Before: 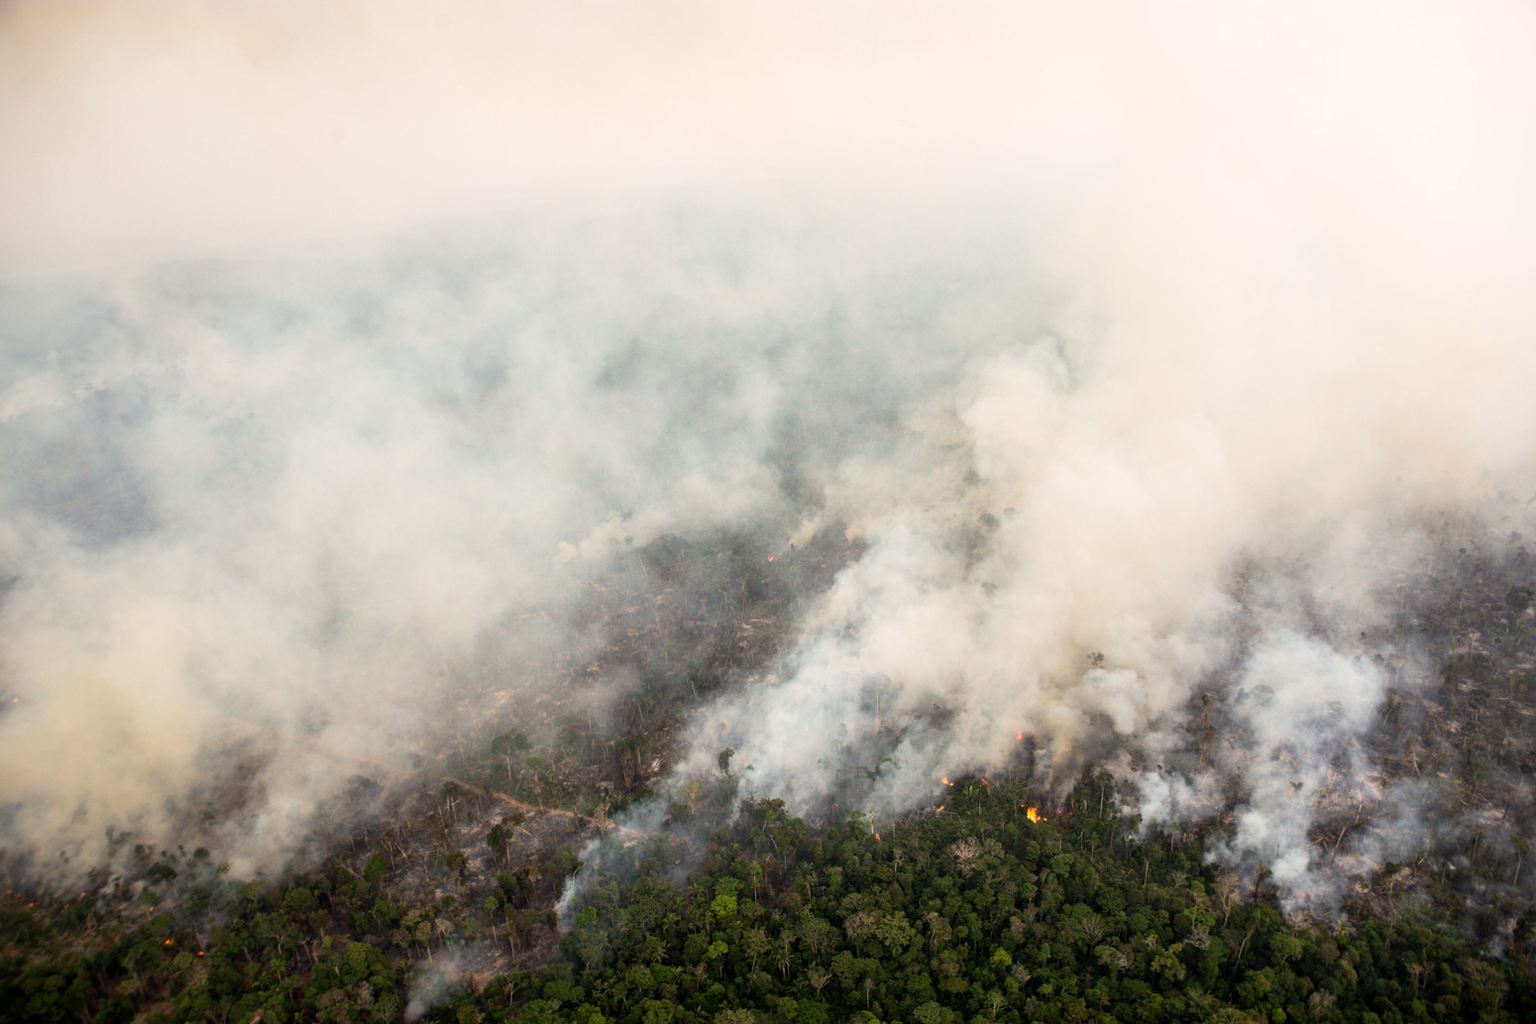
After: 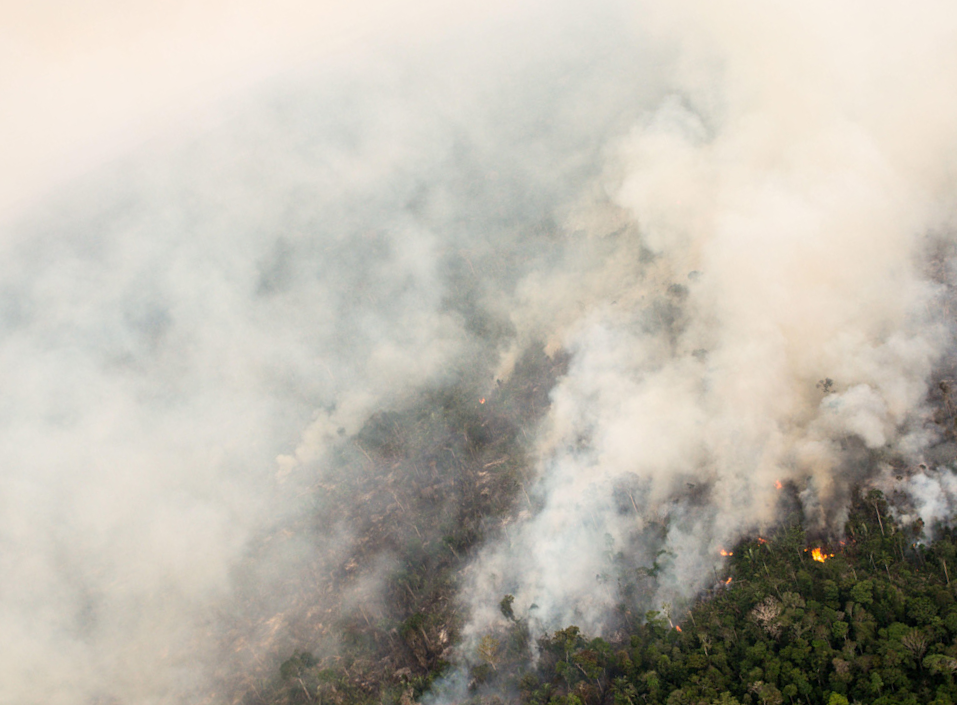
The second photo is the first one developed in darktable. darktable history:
crop and rotate: angle 19.66°, left 6.721%, right 3.914%, bottom 1.159%
